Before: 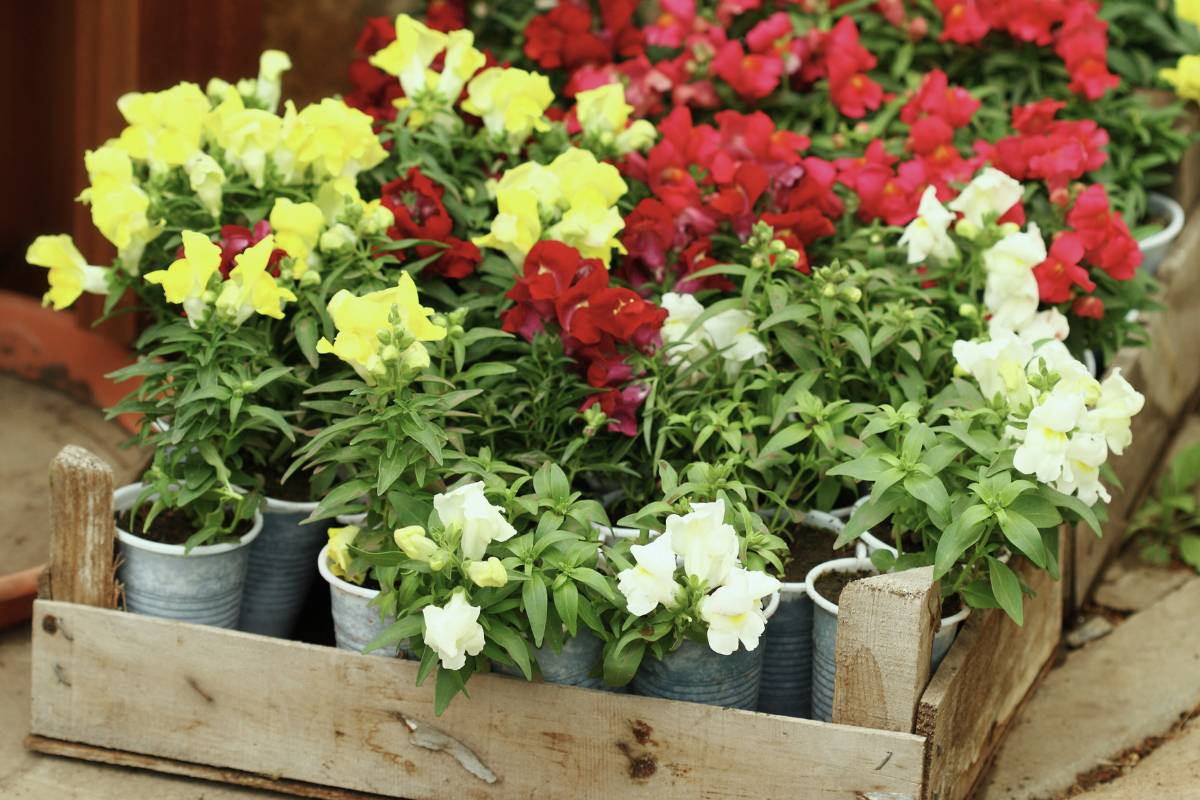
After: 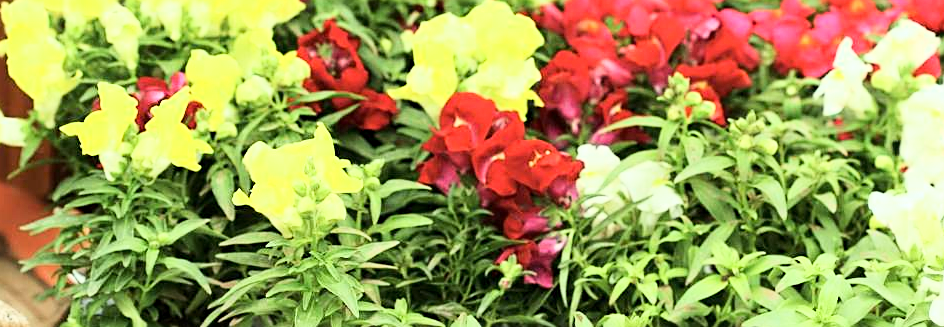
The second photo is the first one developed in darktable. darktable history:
base curve: curves: ch0 [(0, 0) (0.018, 0.026) (0.143, 0.37) (0.33, 0.731) (0.458, 0.853) (0.735, 0.965) (0.905, 0.986) (1, 1)]
exposure: black level correction 0.002, compensate highlight preservation false
crop: left 7.005%, top 18.567%, right 14.316%, bottom 40.511%
sharpen: on, module defaults
